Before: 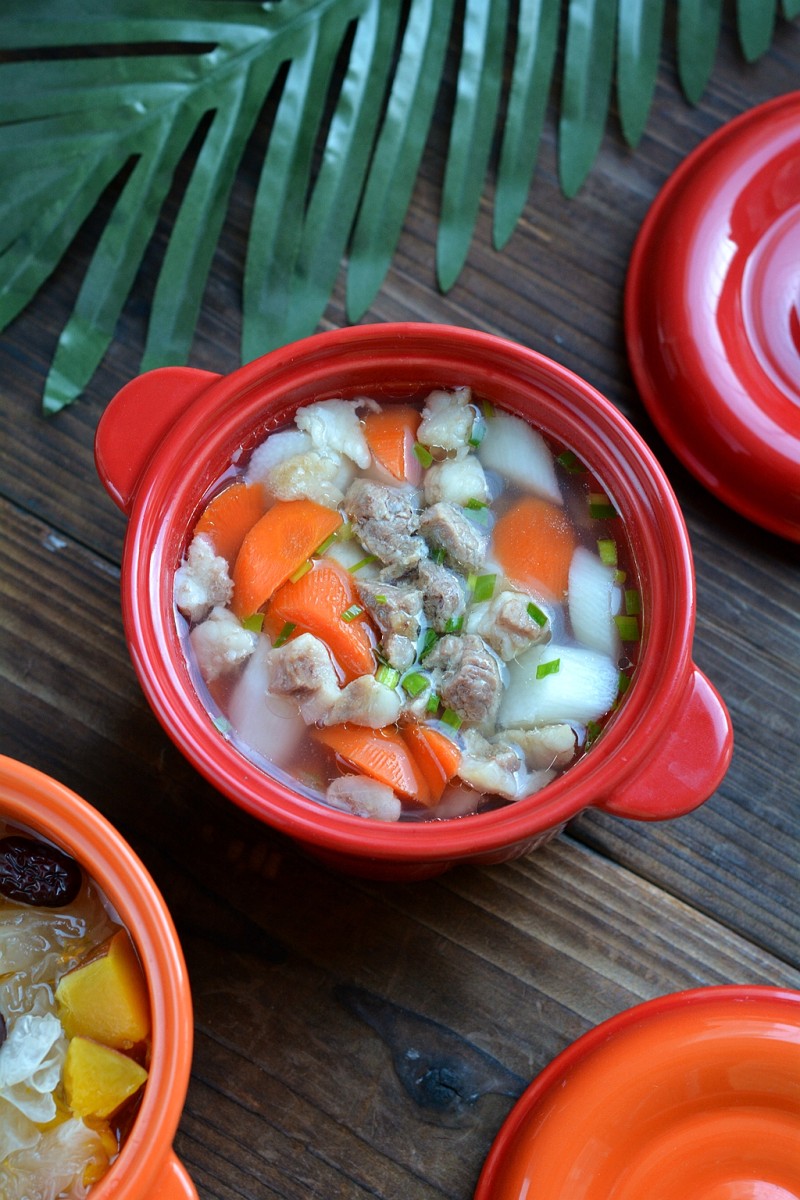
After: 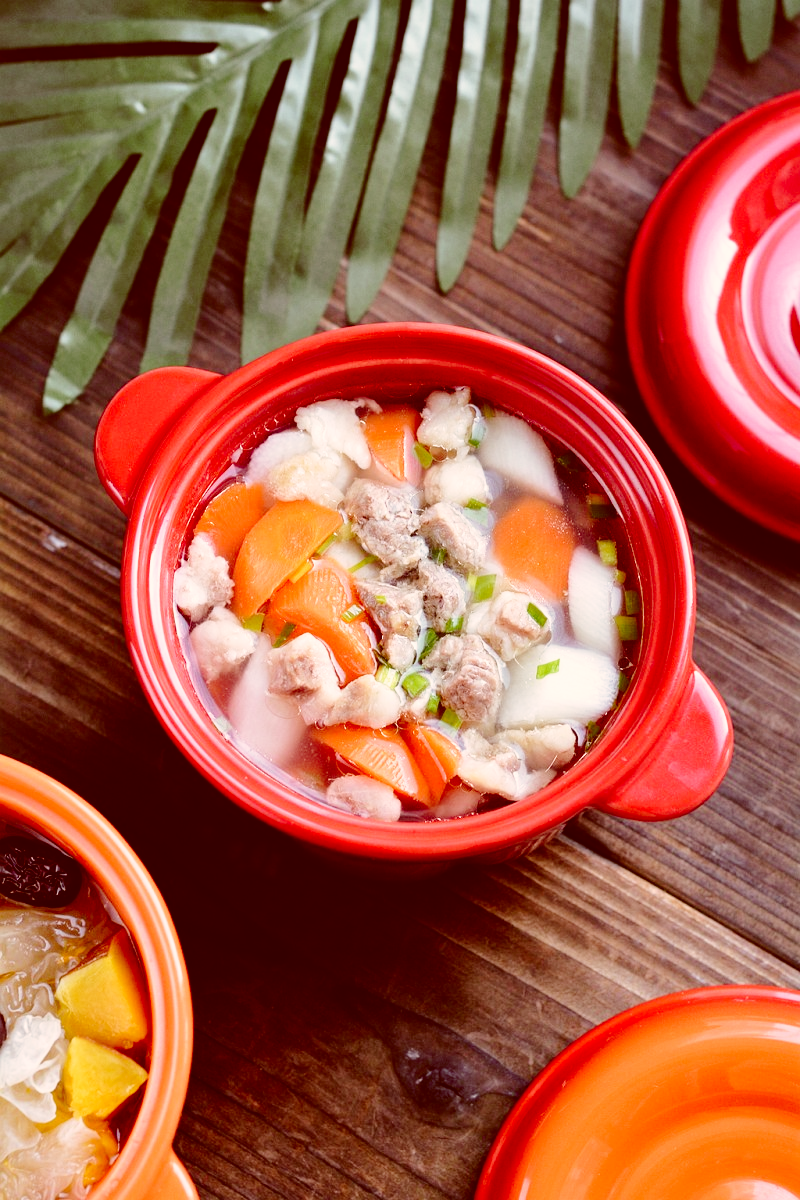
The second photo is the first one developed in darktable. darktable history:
base curve: curves: ch0 [(0, 0) (0.028, 0.03) (0.121, 0.232) (0.46, 0.748) (0.859, 0.968) (1, 1)], preserve colors none
color correction: highlights a* 9.1, highlights b* 8.97, shadows a* 39.51, shadows b* 39.72, saturation 0.805
